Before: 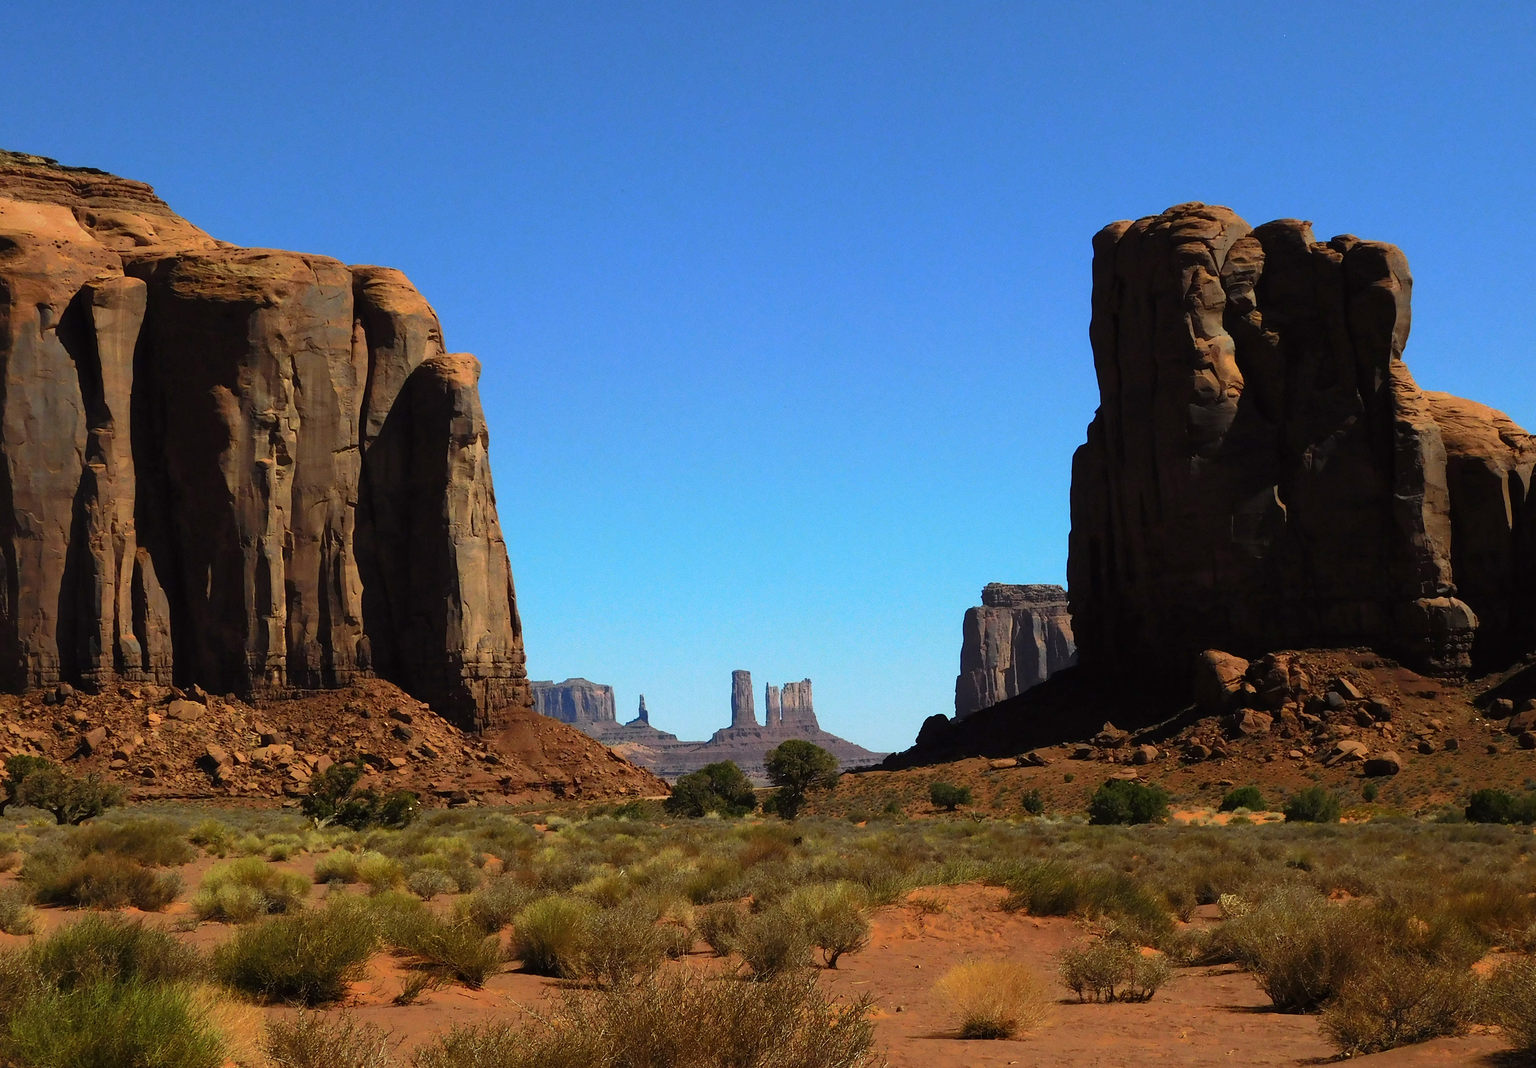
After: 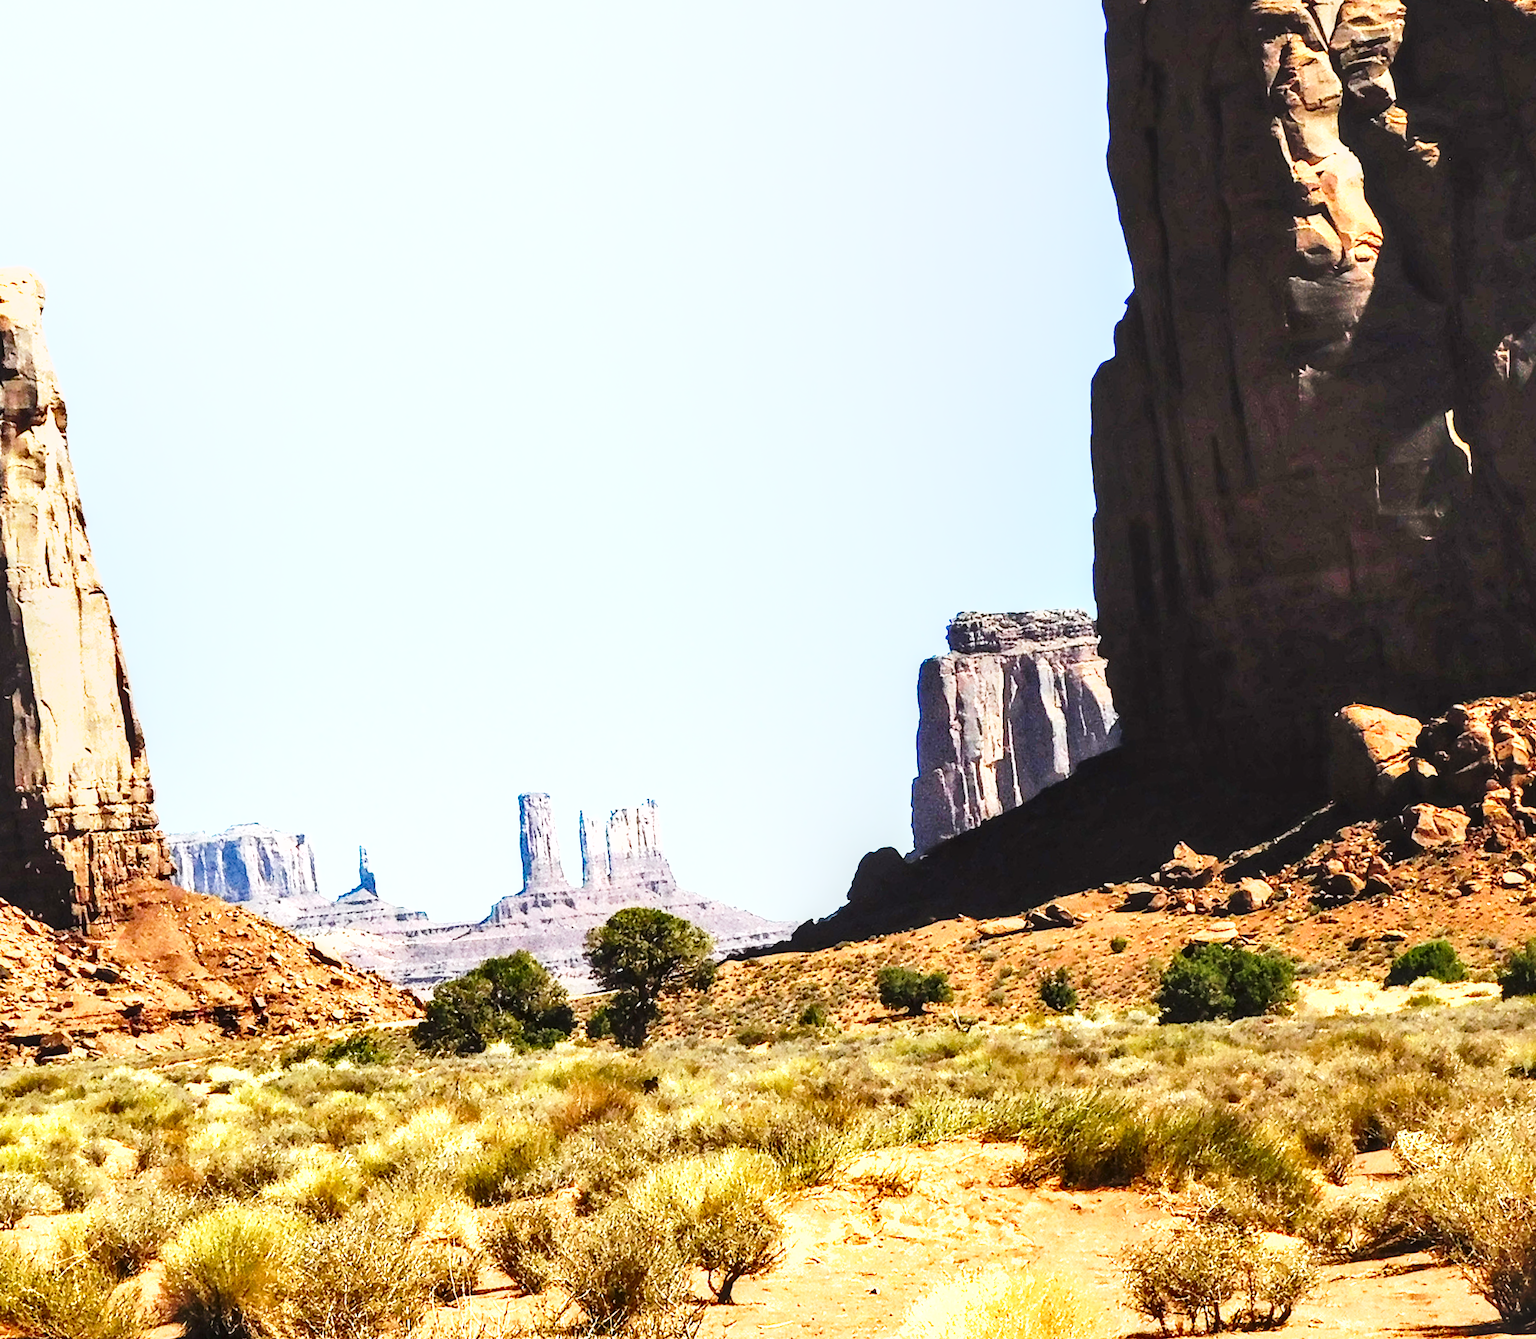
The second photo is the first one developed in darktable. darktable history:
local contrast: detail 130%
base curve: curves: ch0 [(0, 0) (0.028, 0.03) (0.121, 0.232) (0.46, 0.748) (0.859, 0.968) (1, 1)], preserve colors none
shadows and highlights: low approximation 0.01, soften with gaussian
crop and rotate: left 28.256%, top 17.734%, right 12.656%, bottom 3.573%
tone equalizer: -8 EV -0.75 EV, -7 EV -0.7 EV, -6 EV -0.6 EV, -5 EV -0.4 EV, -3 EV 0.4 EV, -2 EV 0.6 EV, -1 EV 0.7 EV, +0 EV 0.75 EV, edges refinement/feathering 500, mask exposure compensation -1.57 EV, preserve details no
rotate and perspective: rotation -3.52°, crop left 0.036, crop right 0.964, crop top 0.081, crop bottom 0.919
exposure: black level correction 0, exposure 0.7 EV, compensate exposure bias true, compensate highlight preservation false
